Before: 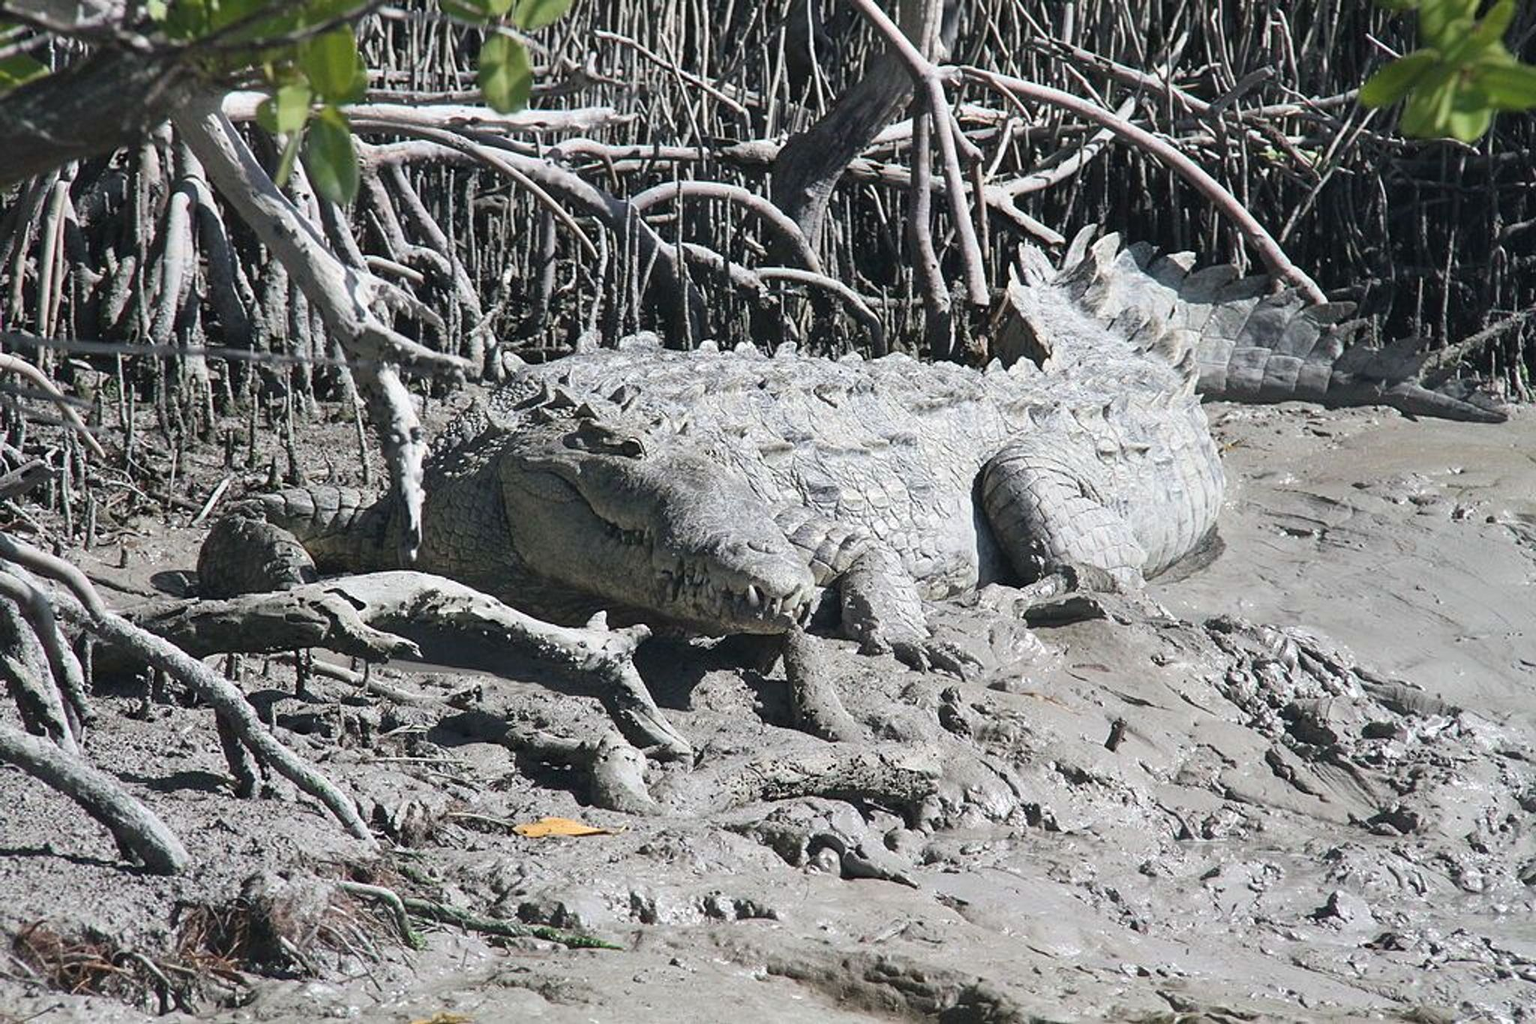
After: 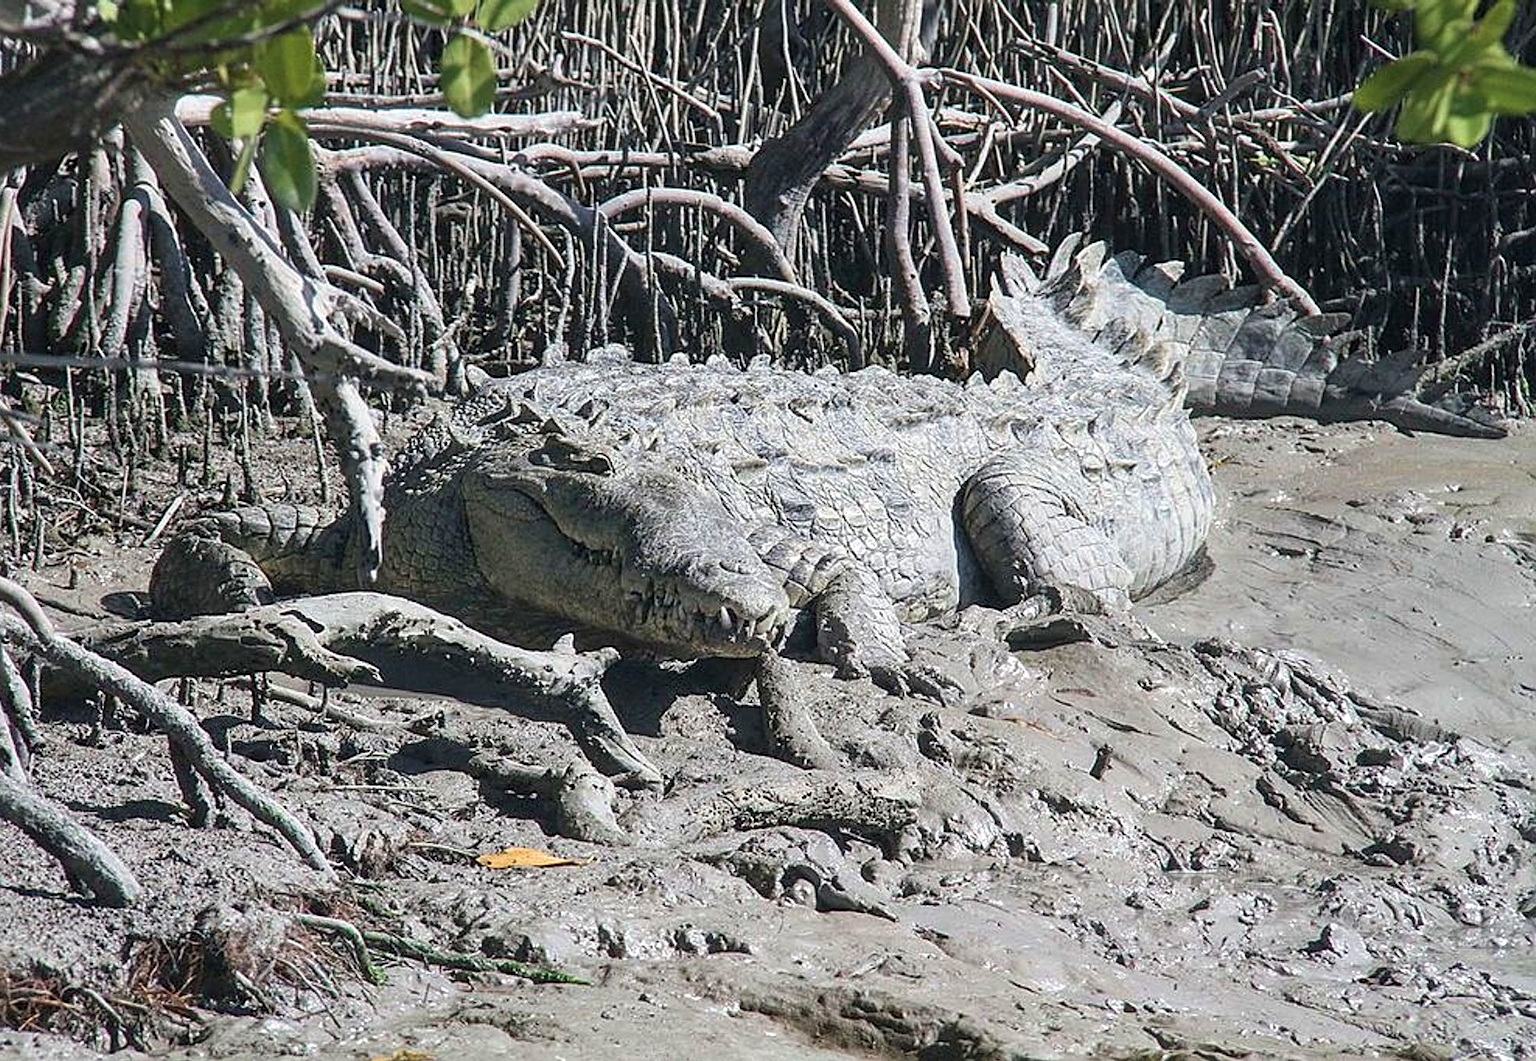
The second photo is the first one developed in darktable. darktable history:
velvia: on, module defaults
crop and rotate: left 3.51%
sharpen: on, module defaults
local contrast: on, module defaults
